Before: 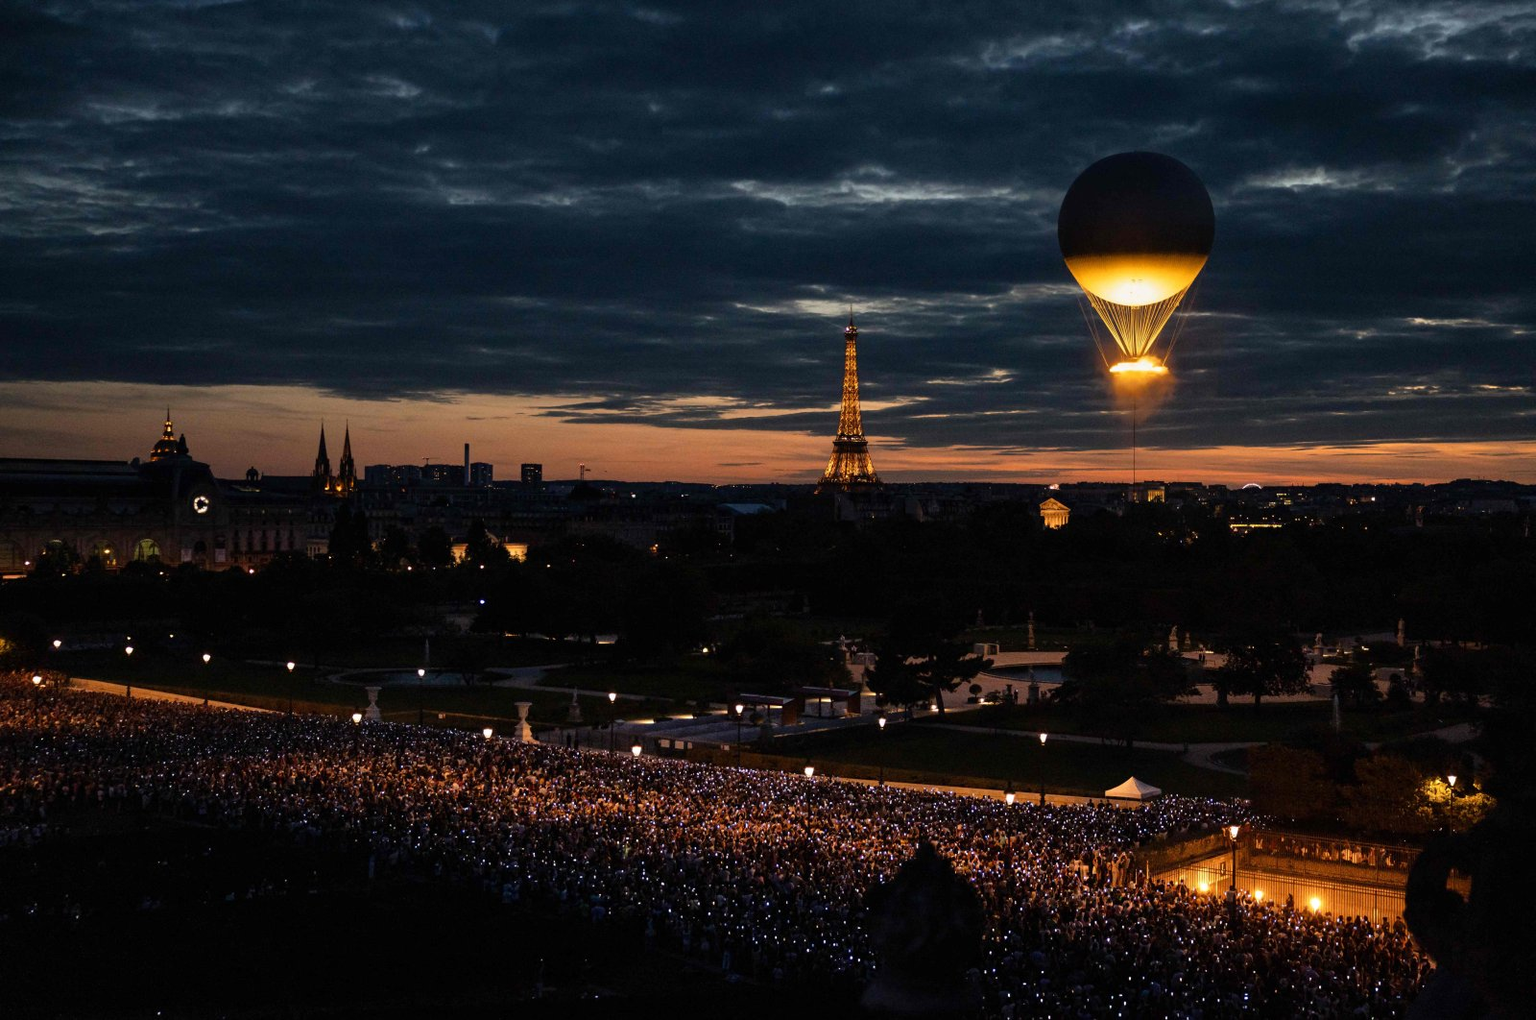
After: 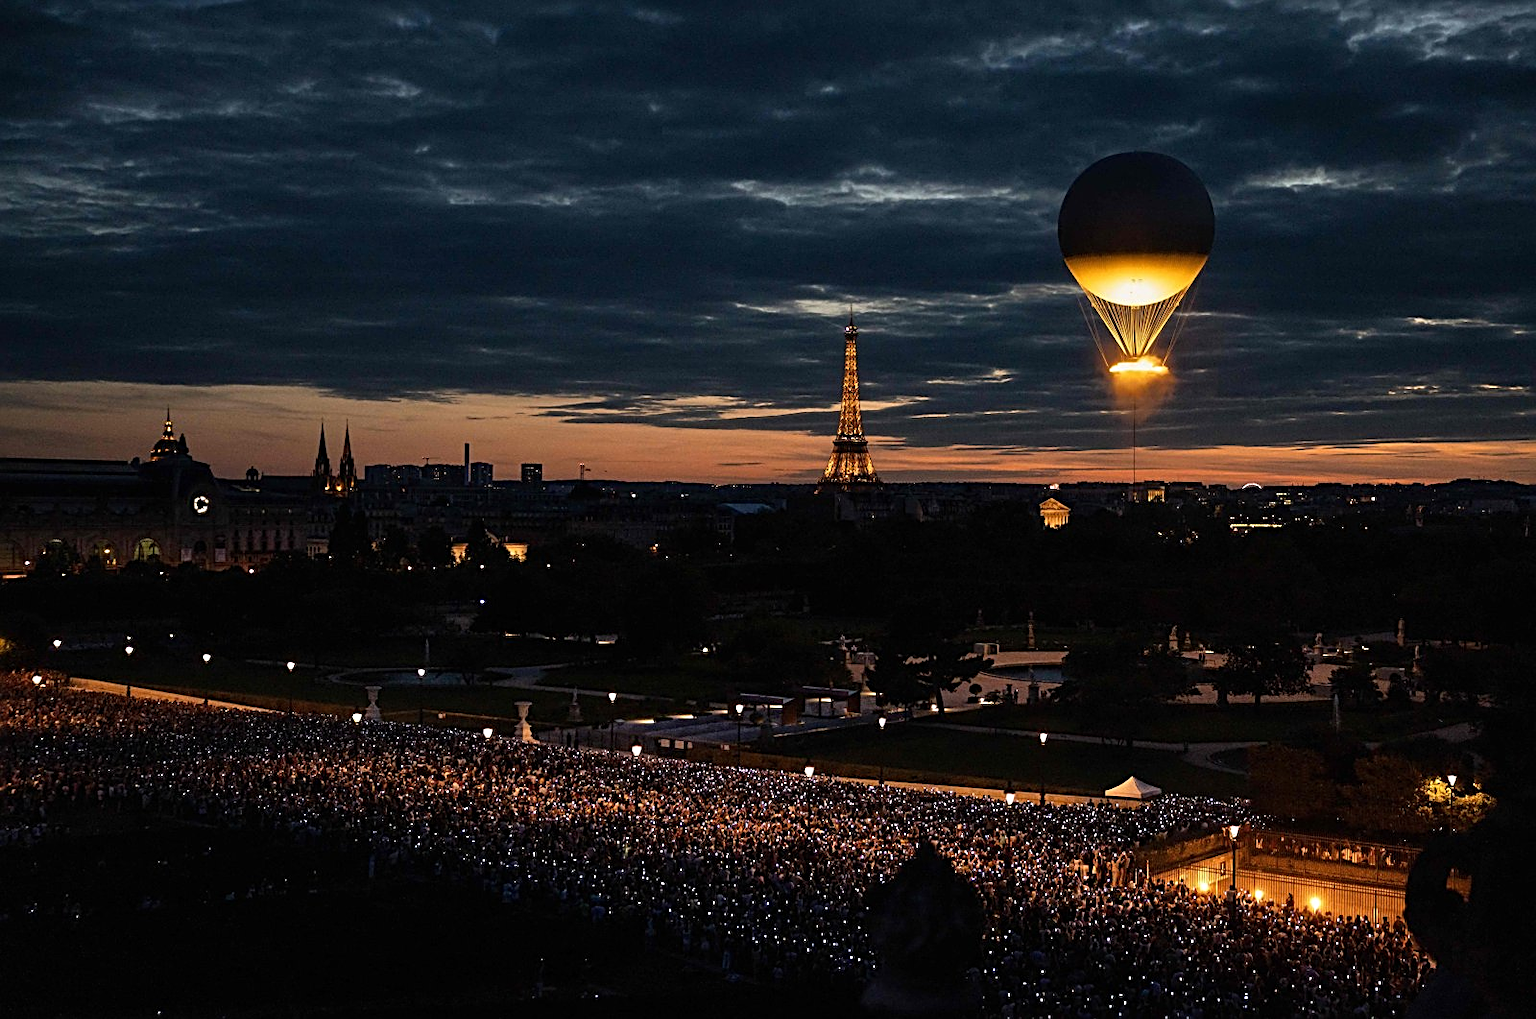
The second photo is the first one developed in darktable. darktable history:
sharpen: radius 2.555, amount 0.651
